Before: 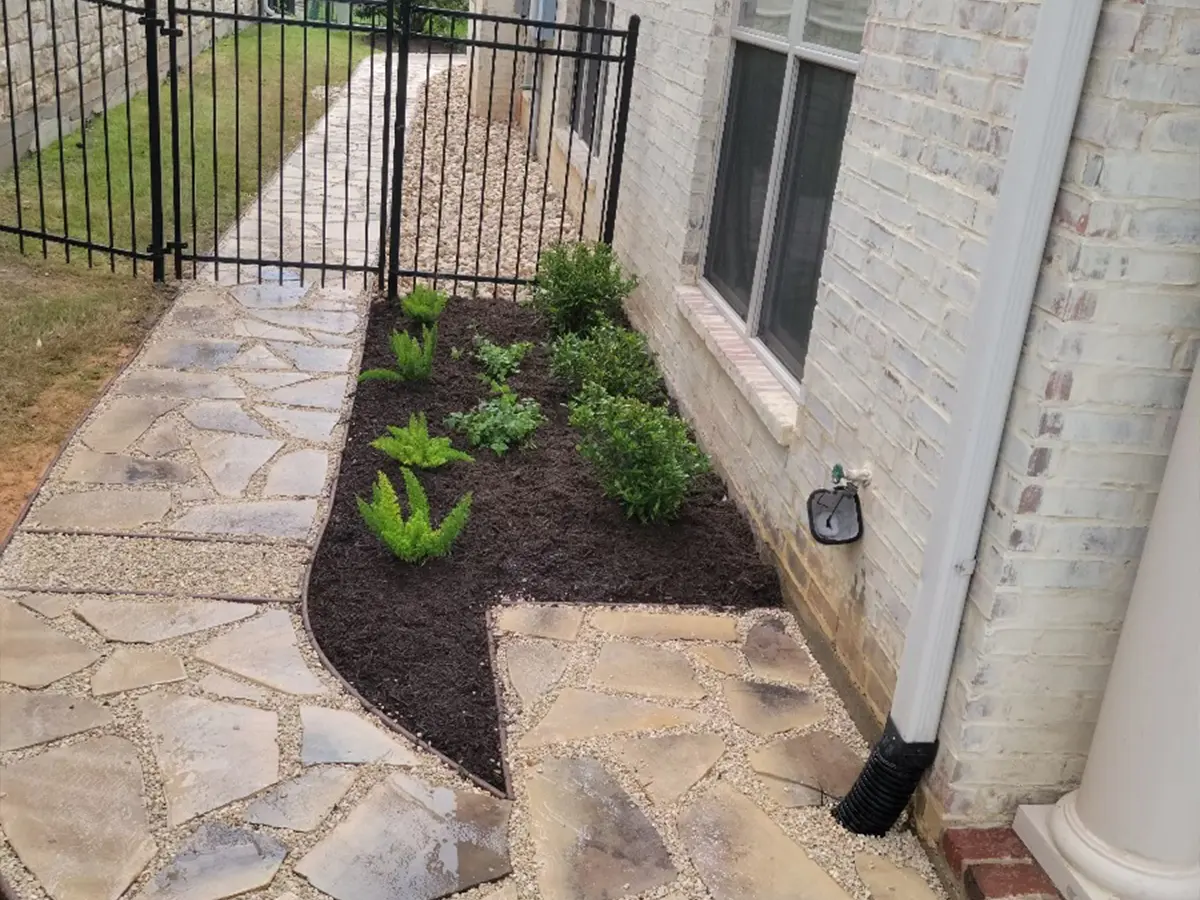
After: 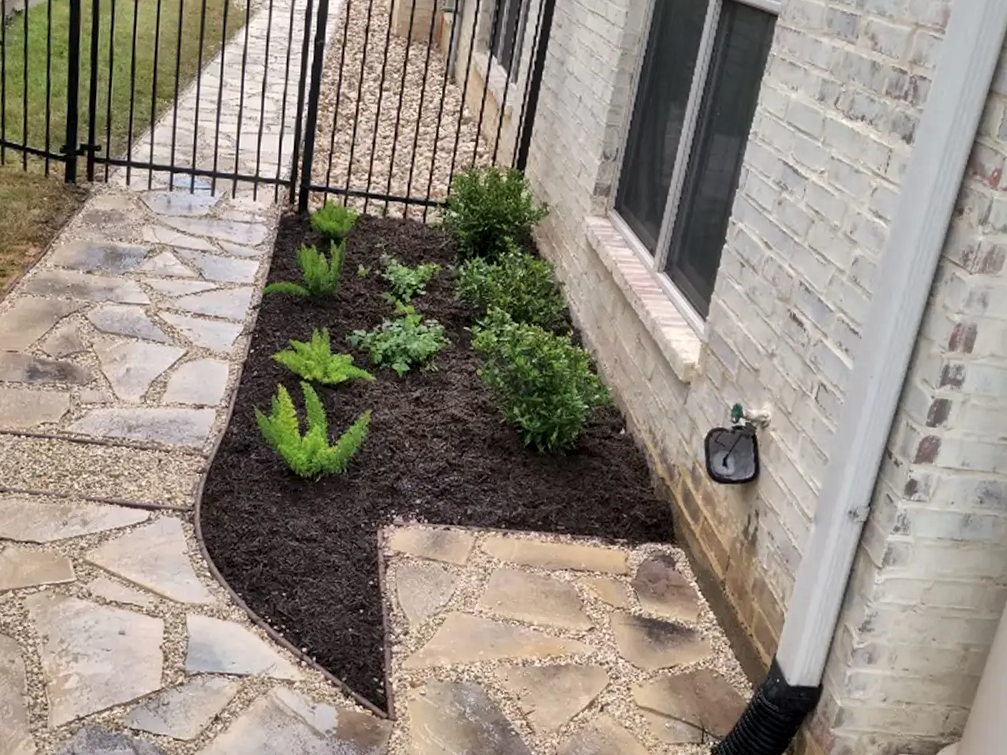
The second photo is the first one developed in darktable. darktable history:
local contrast: mode bilateral grid, contrast 20, coarseness 50, detail 171%, midtone range 0.2
crop and rotate: angle -3.27°, left 5.211%, top 5.211%, right 4.607%, bottom 4.607%
